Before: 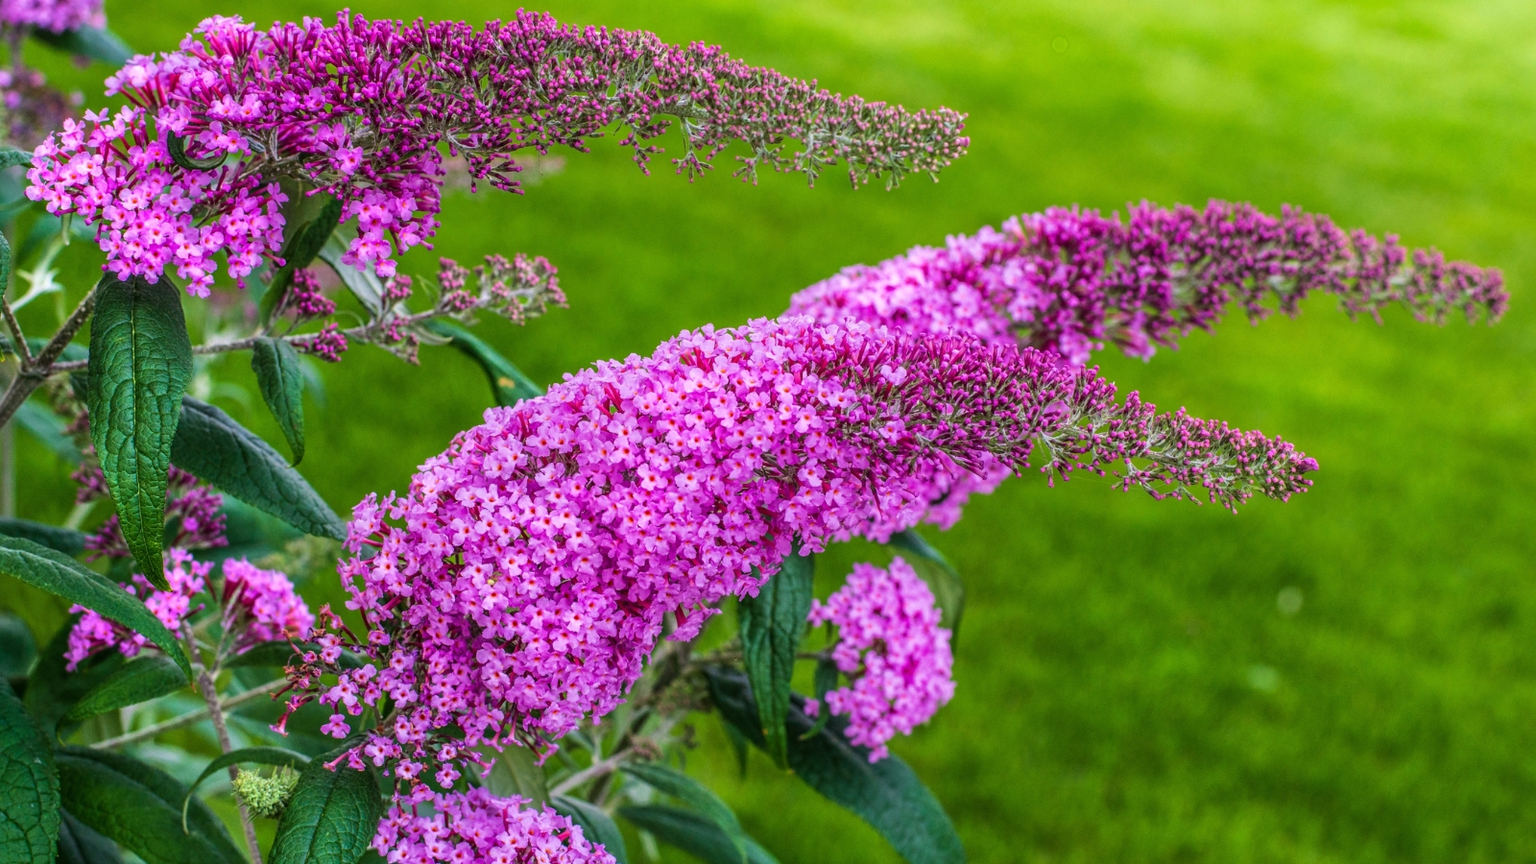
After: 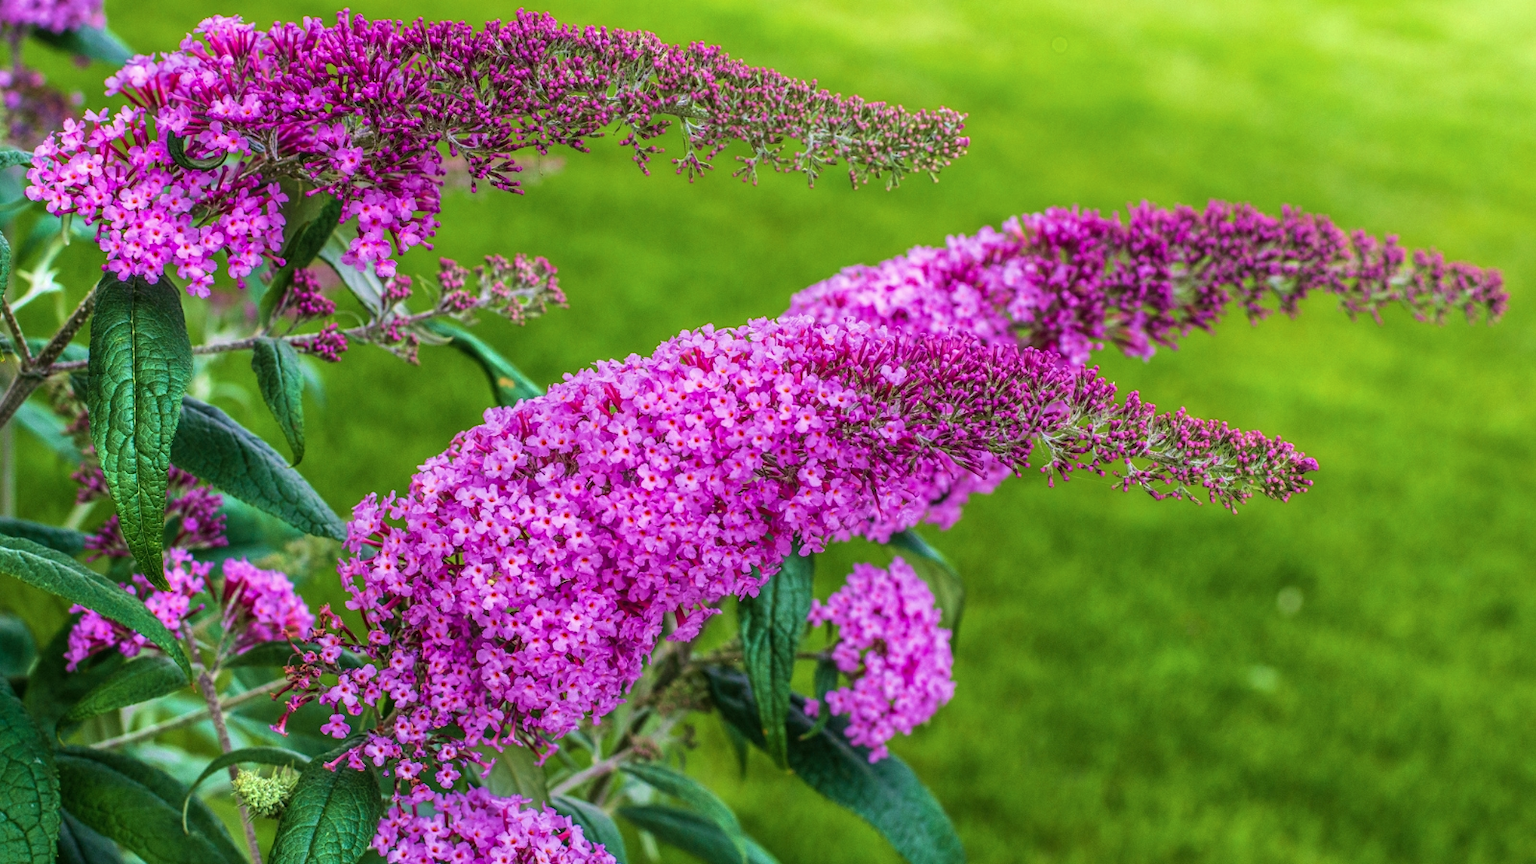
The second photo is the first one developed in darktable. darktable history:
color zones: curves: ch0 [(0.25, 0.5) (0.463, 0.627) (0.484, 0.637) (0.75, 0.5)]
velvia: on, module defaults
